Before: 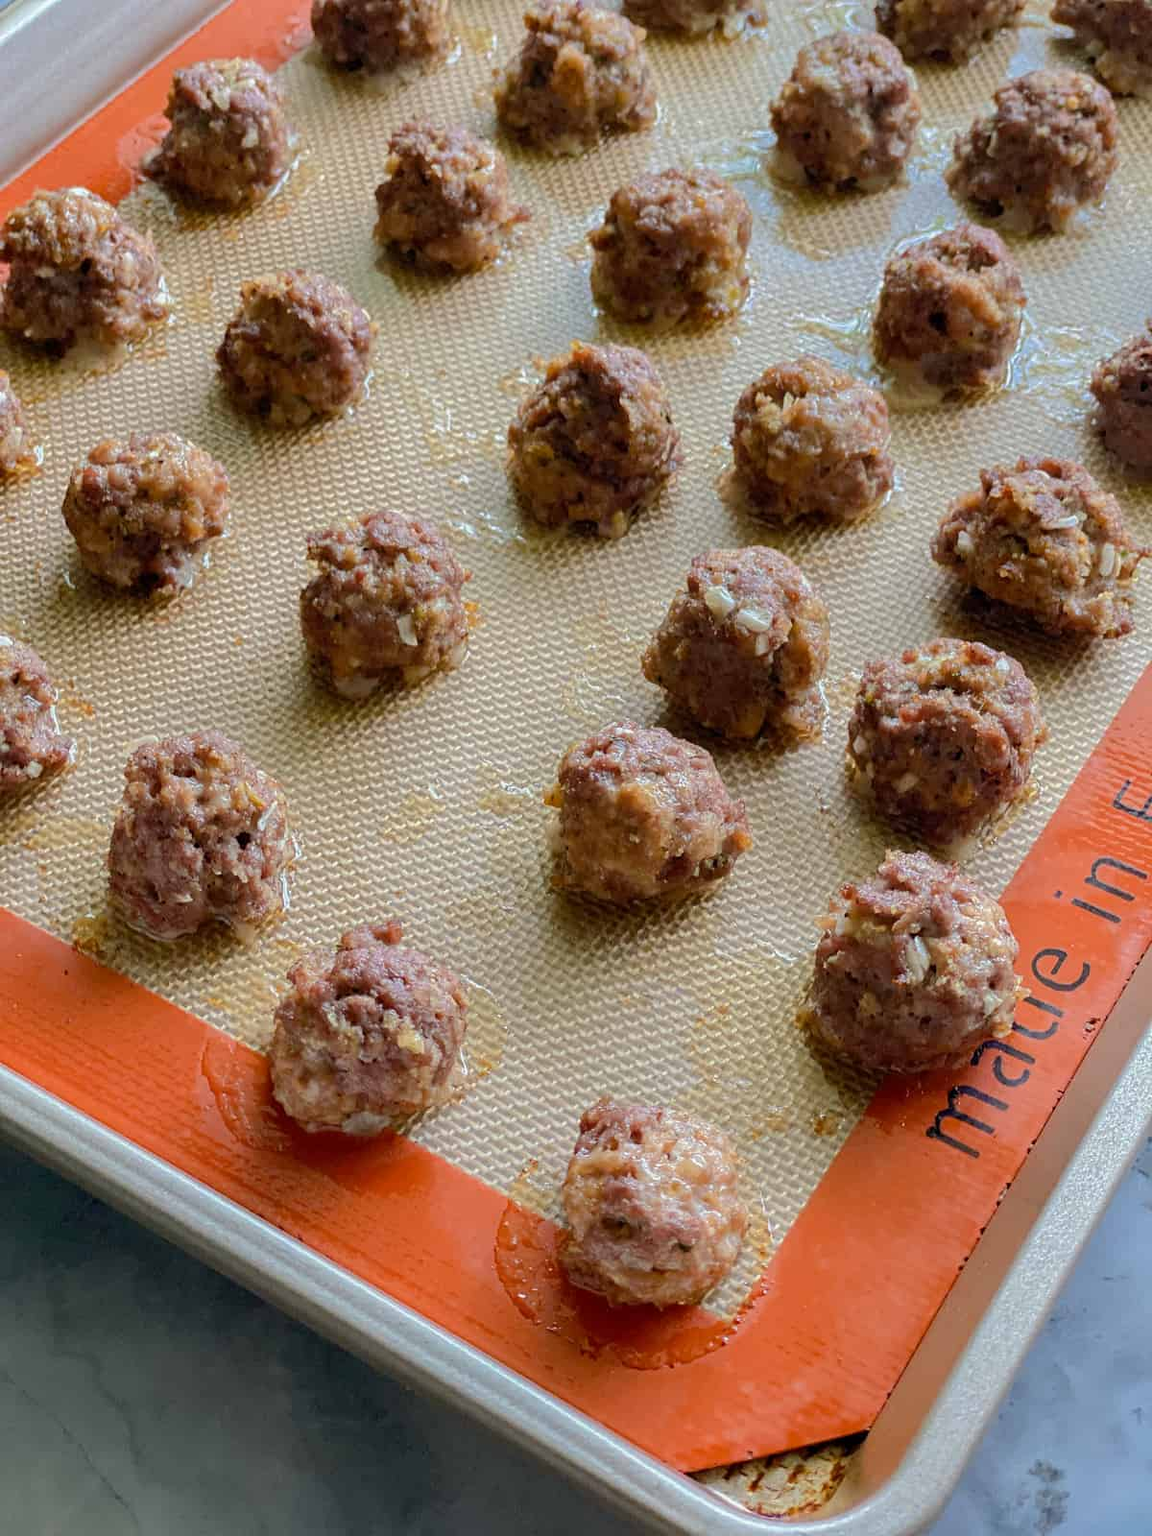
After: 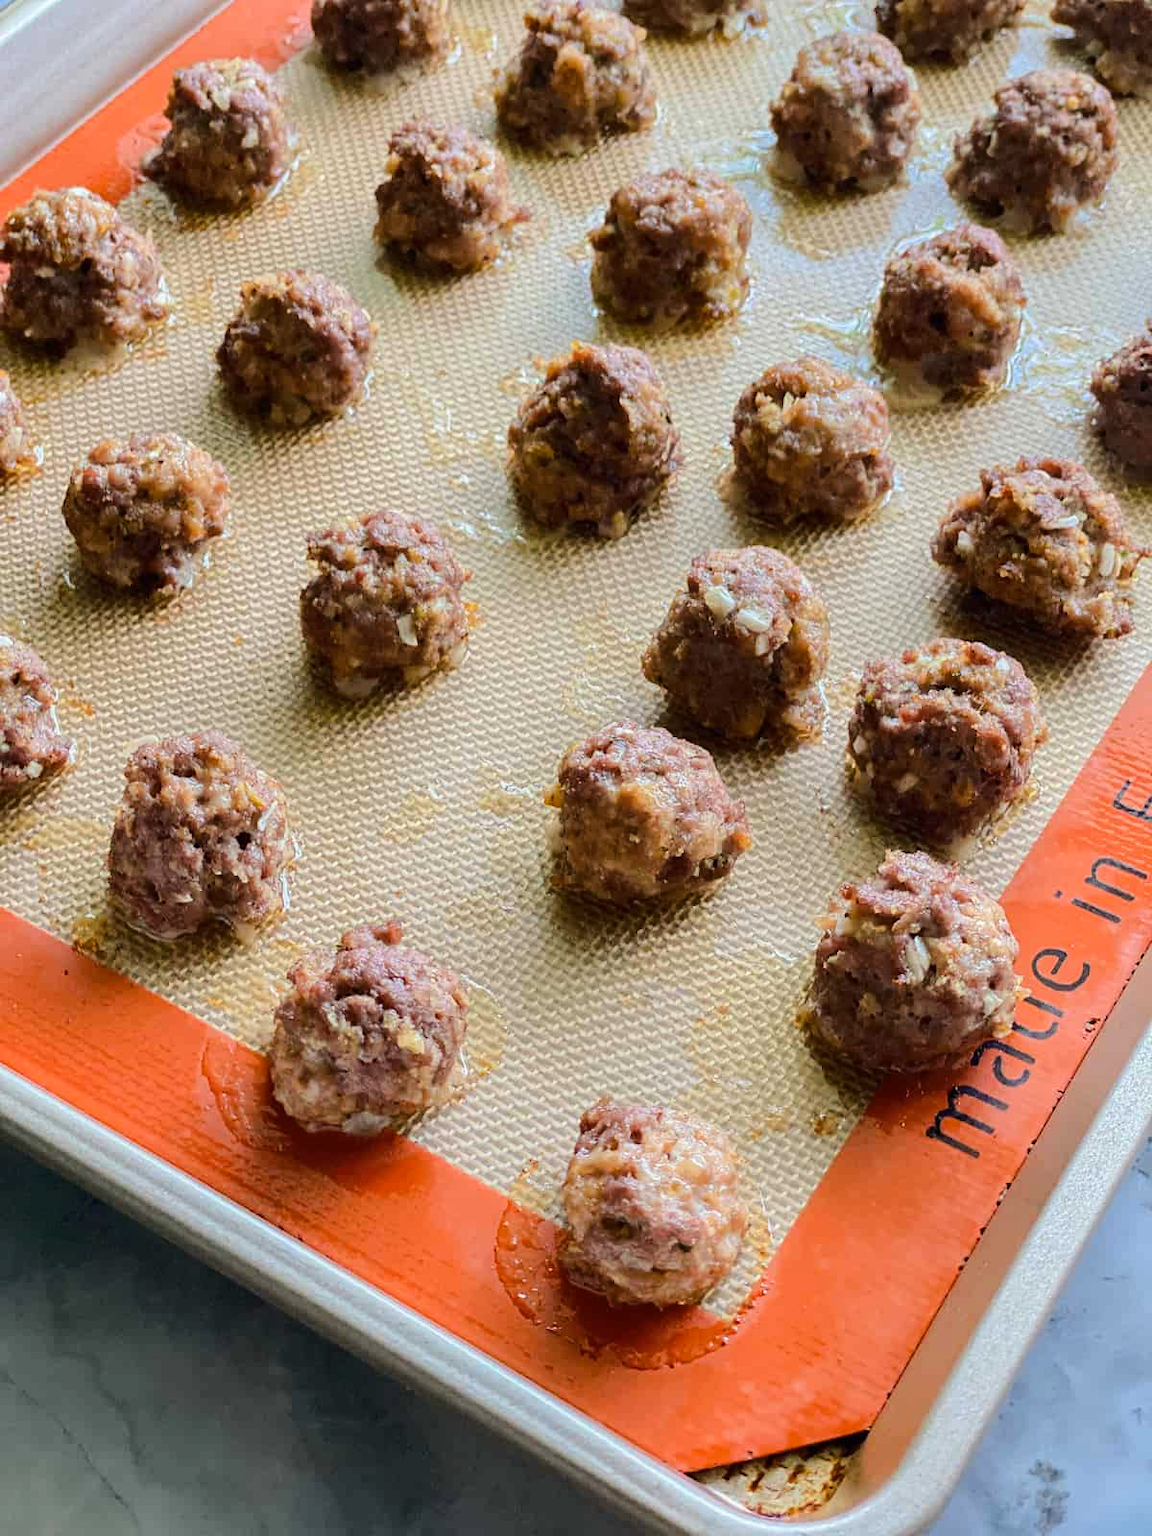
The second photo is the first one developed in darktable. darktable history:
tone curve: curves: ch0 [(0, 0) (0.003, 0.008) (0.011, 0.017) (0.025, 0.027) (0.044, 0.043) (0.069, 0.059) (0.1, 0.086) (0.136, 0.112) (0.177, 0.152) (0.224, 0.203) (0.277, 0.277) (0.335, 0.346) (0.399, 0.439) (0.468, 0.527) (0.543, 0.613) (0.623, 0.693) (0.709, 0.787) (0.801, 0.863) (0.898, 0.927) (1, 1)], color space Lab, linked channels, preserve colors none
